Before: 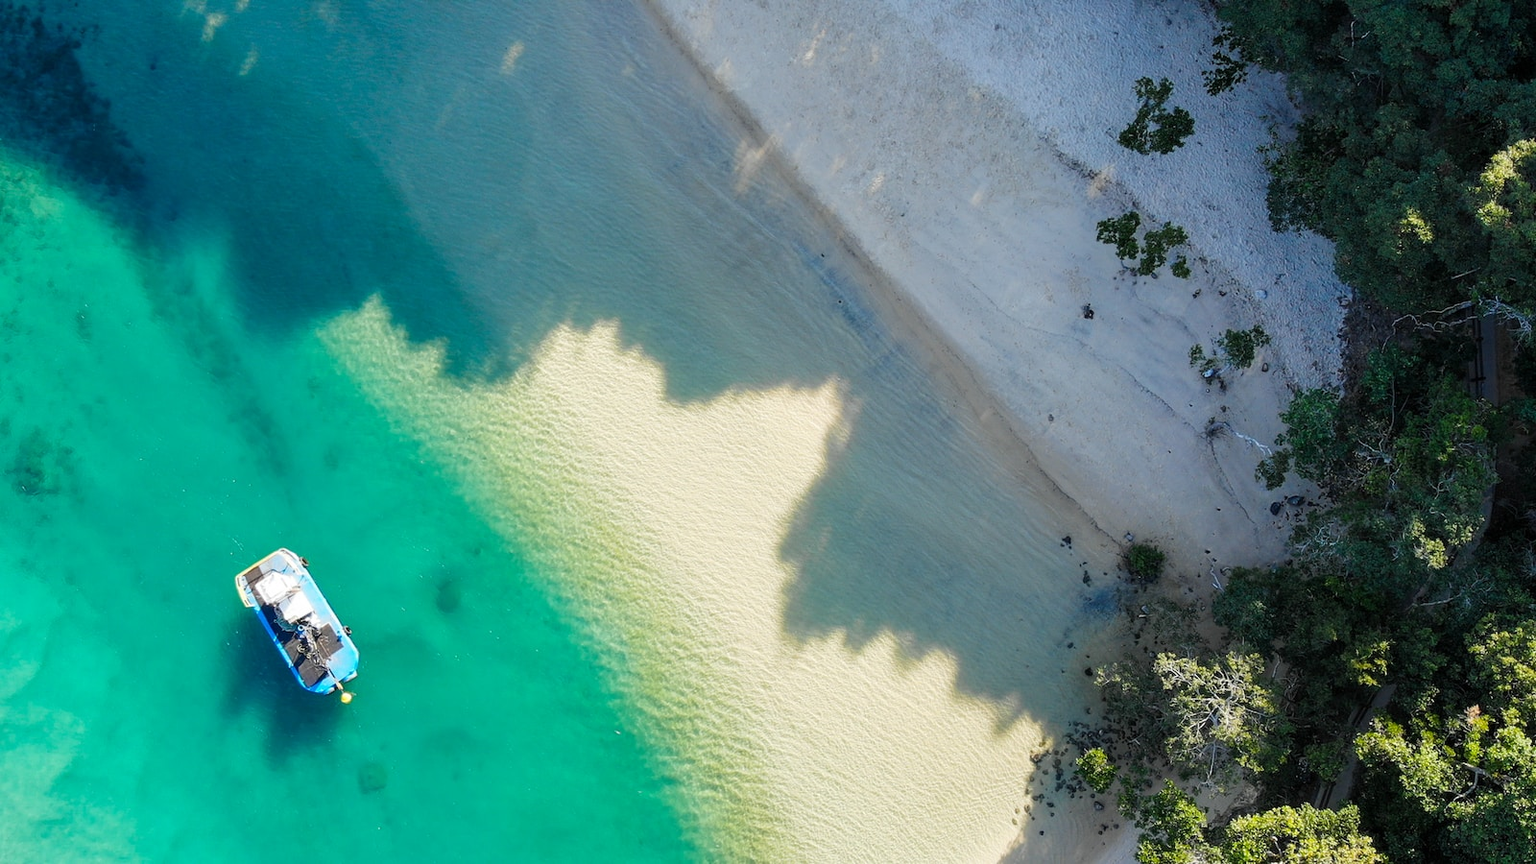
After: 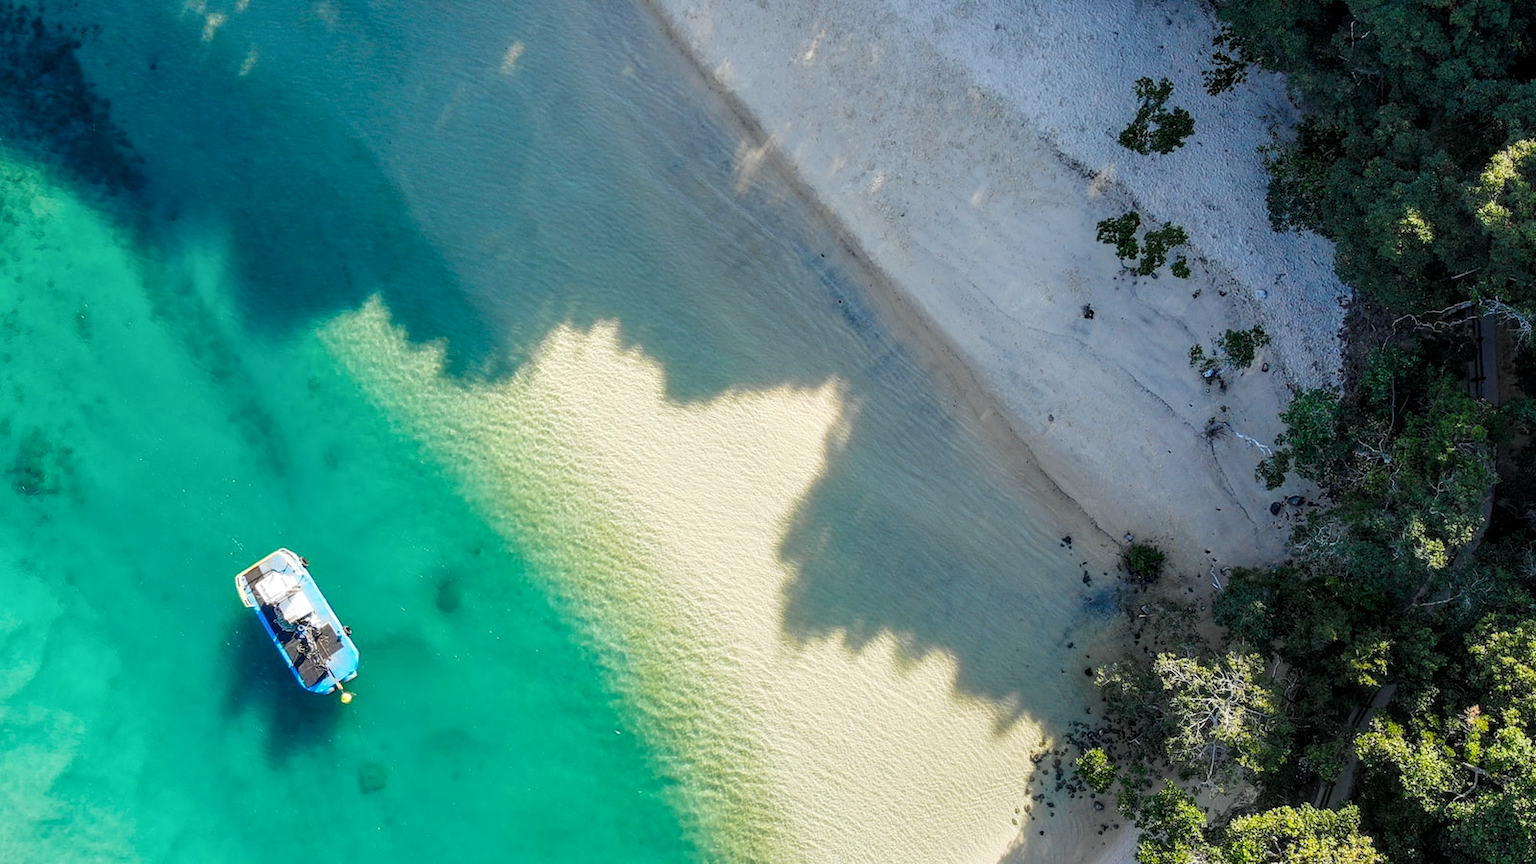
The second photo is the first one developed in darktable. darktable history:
local contrast: on, module defaults
exposure: exposure -0.04 EV, compensate highlight preservation false
